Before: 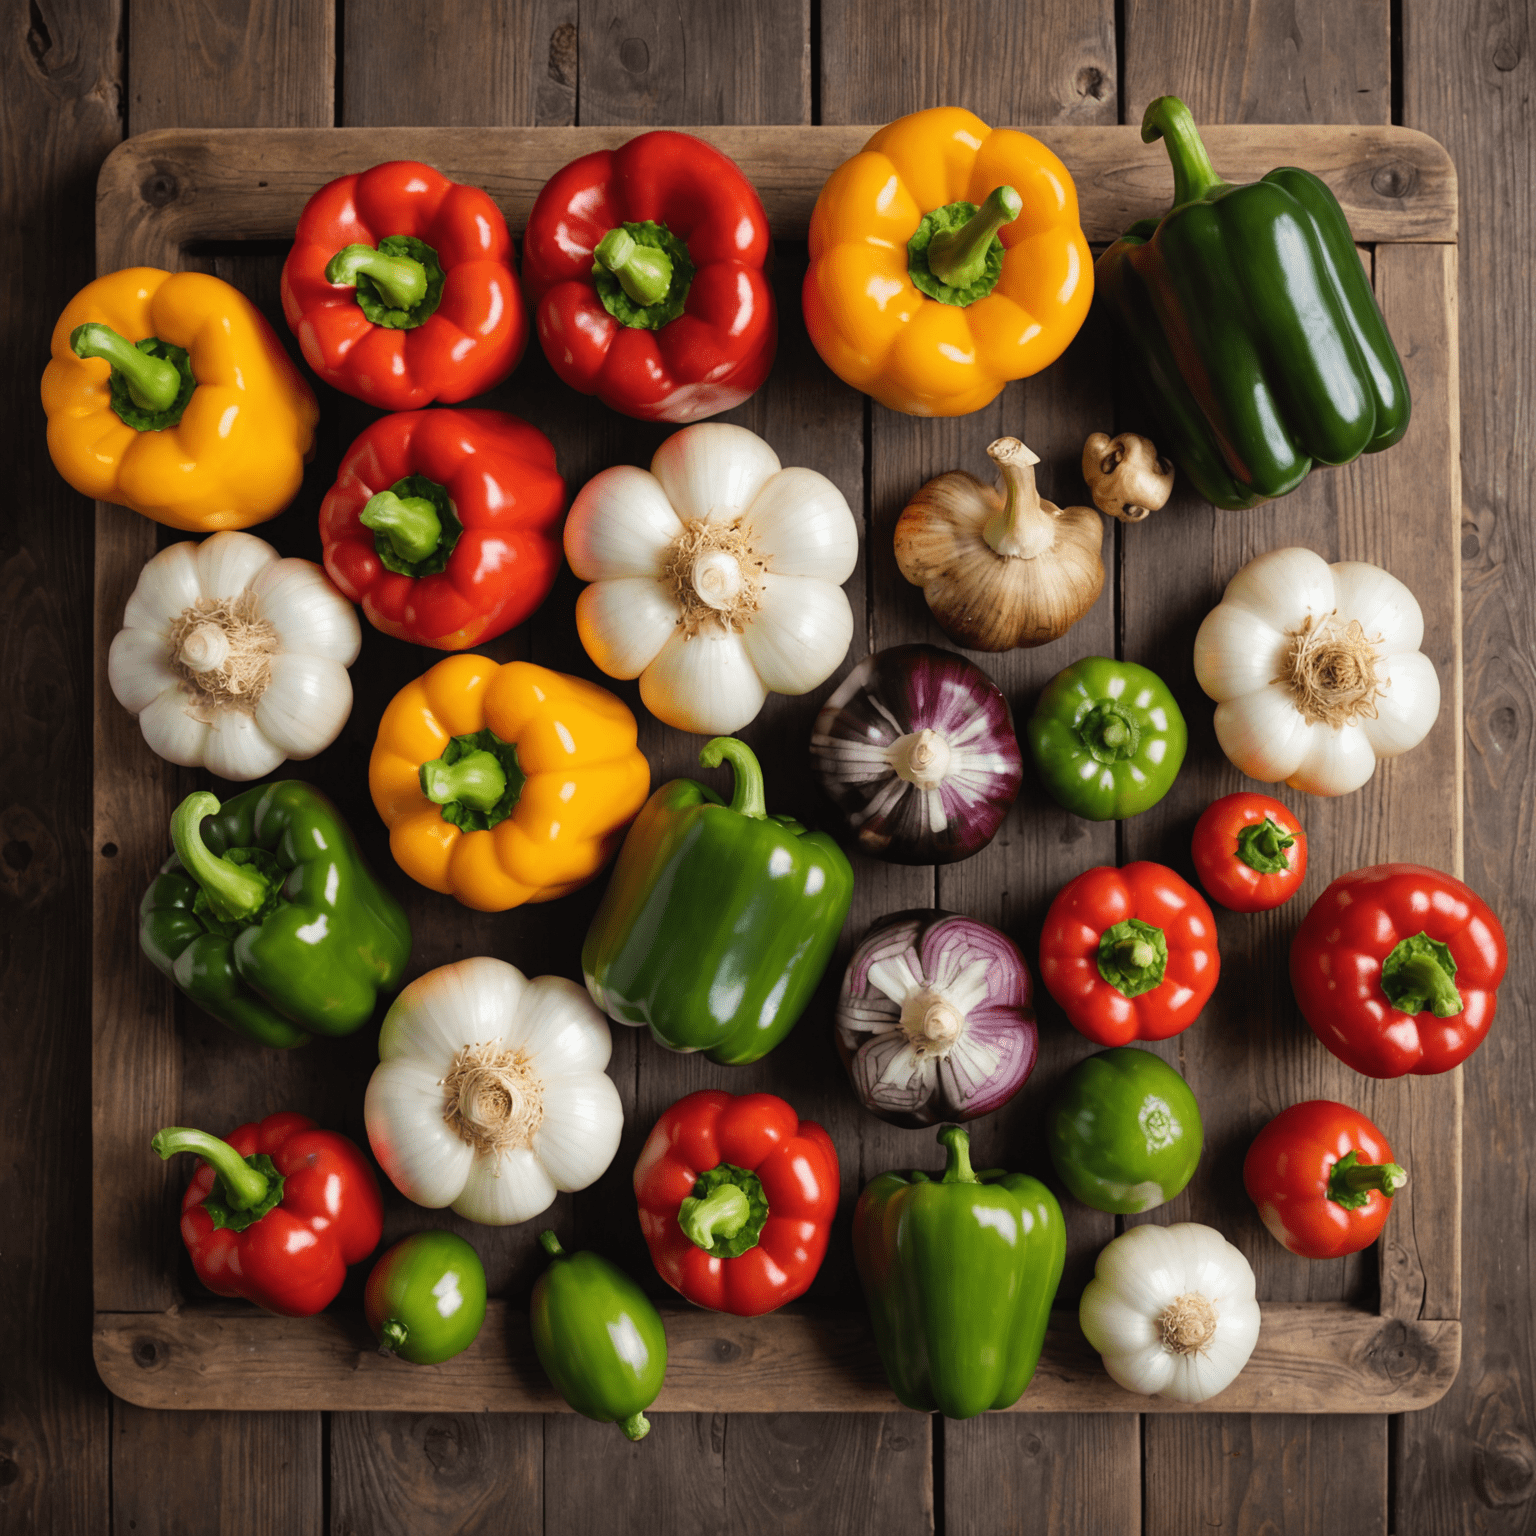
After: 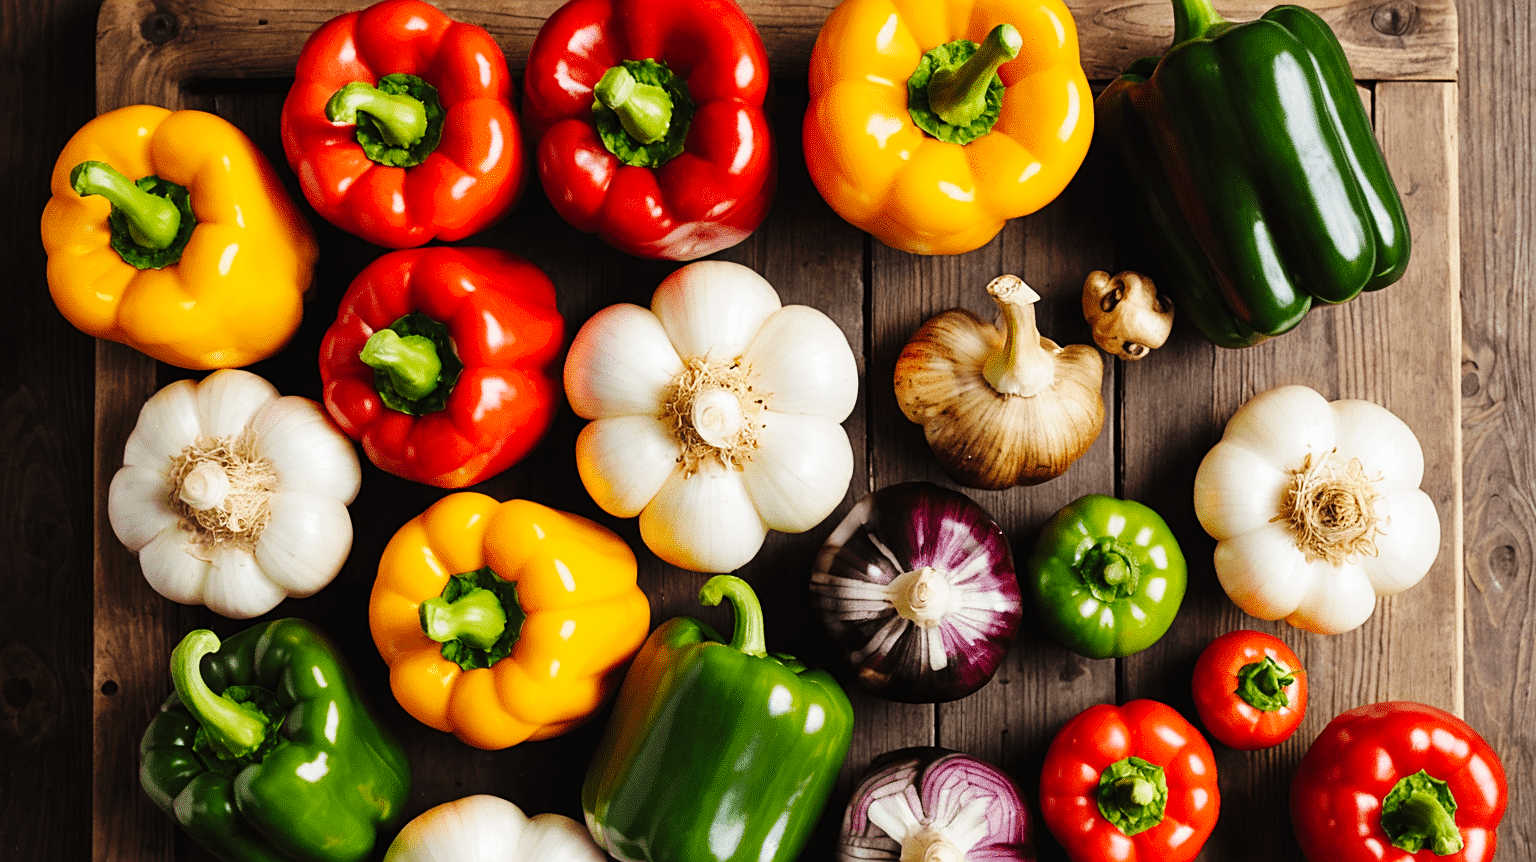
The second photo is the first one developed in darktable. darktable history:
base curve: curves: ch0 [(0, 0) (0.036, 0.025) (0.121, 0.166) (0.206, 0.329) (0.605, 0.79) (1, 1)], preserve colors none
sharpen: on, module defaults
crop and rotate: top 10.605%, bottom 33.274%
